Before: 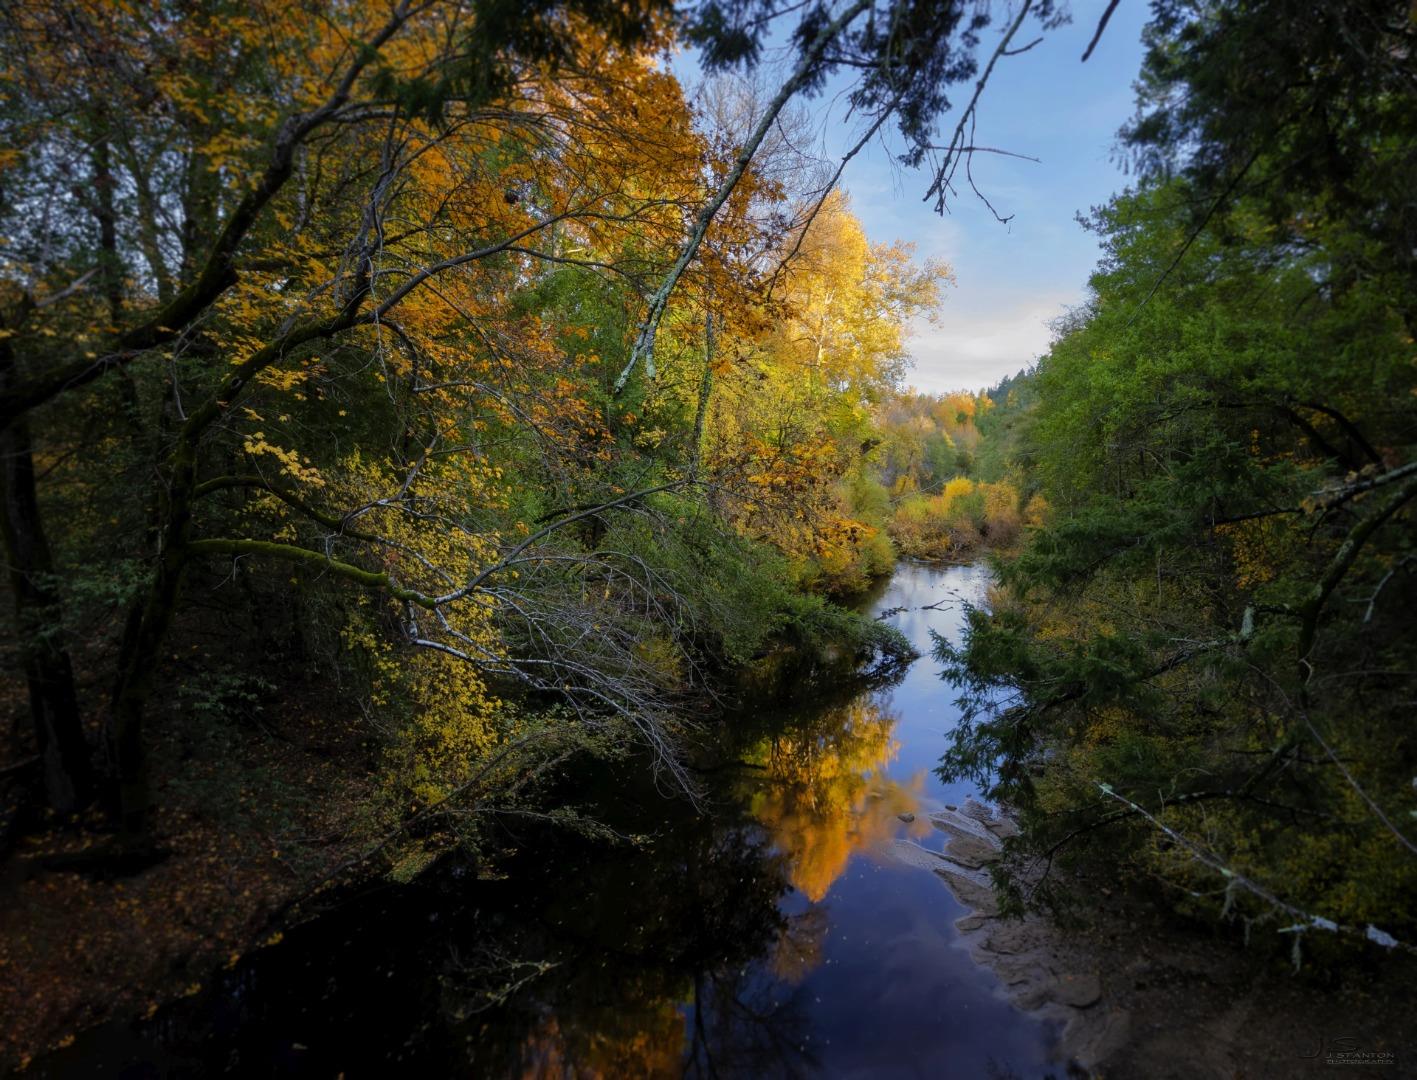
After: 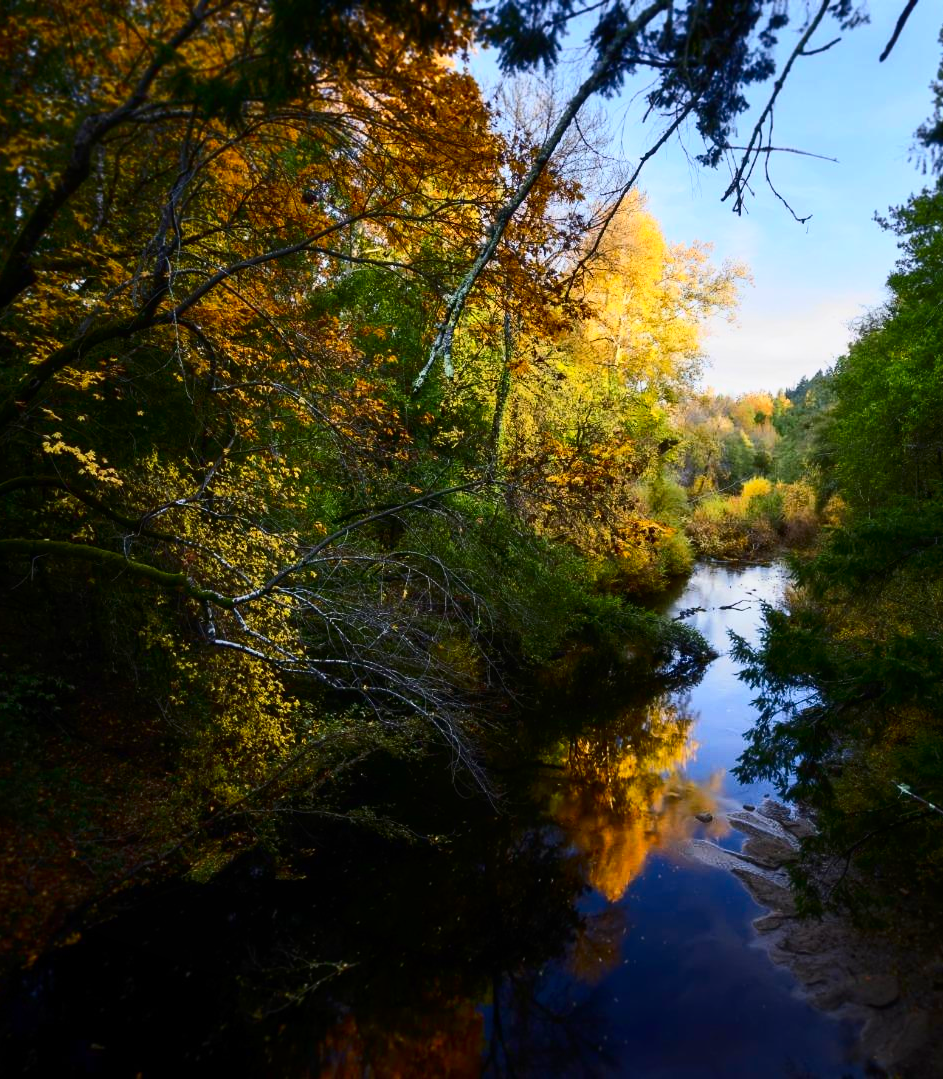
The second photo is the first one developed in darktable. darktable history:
local contrast: mode bilateral grid, contrast 100, coarseness 99, detail 92%, midtone range 0.2
contrast brightness saturation: contrast 0.403, brightness 0.052, saturation 0.257
crop and rotate: left 14.298%, right 19.151%
